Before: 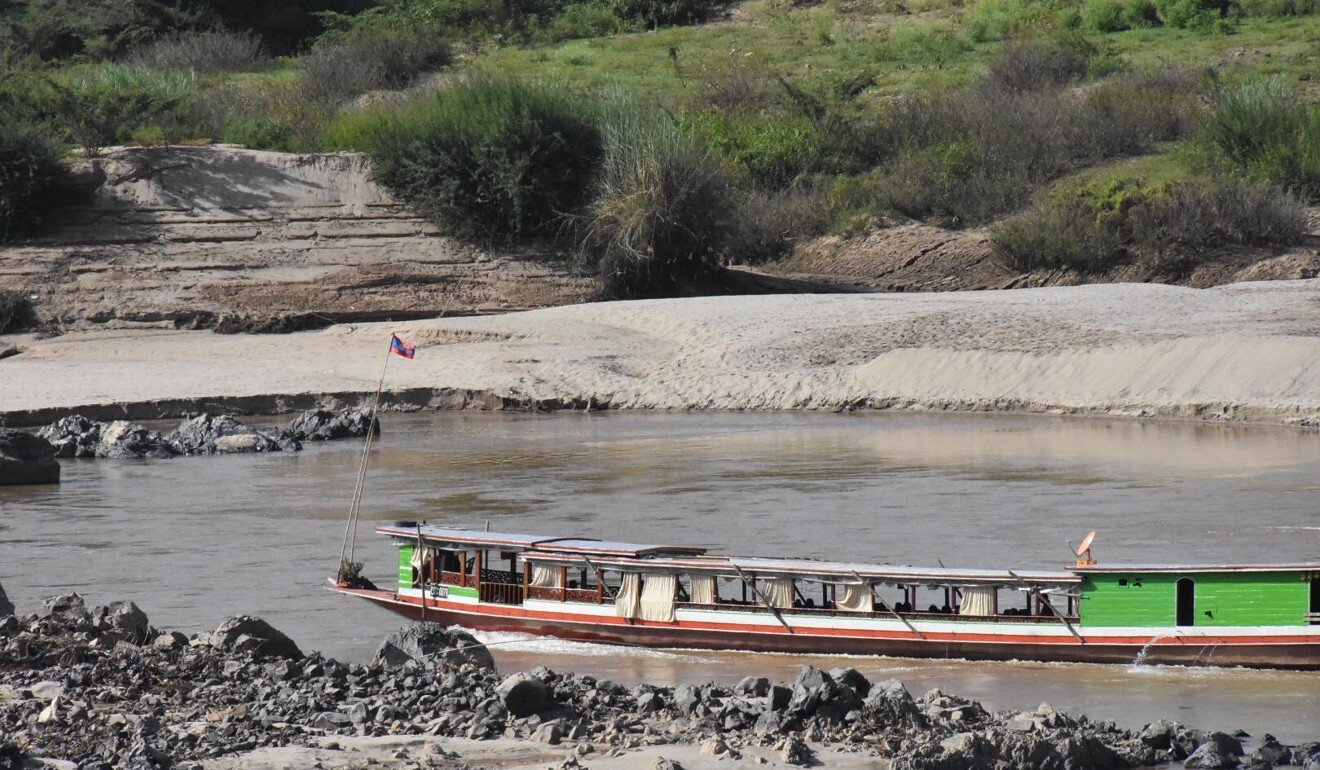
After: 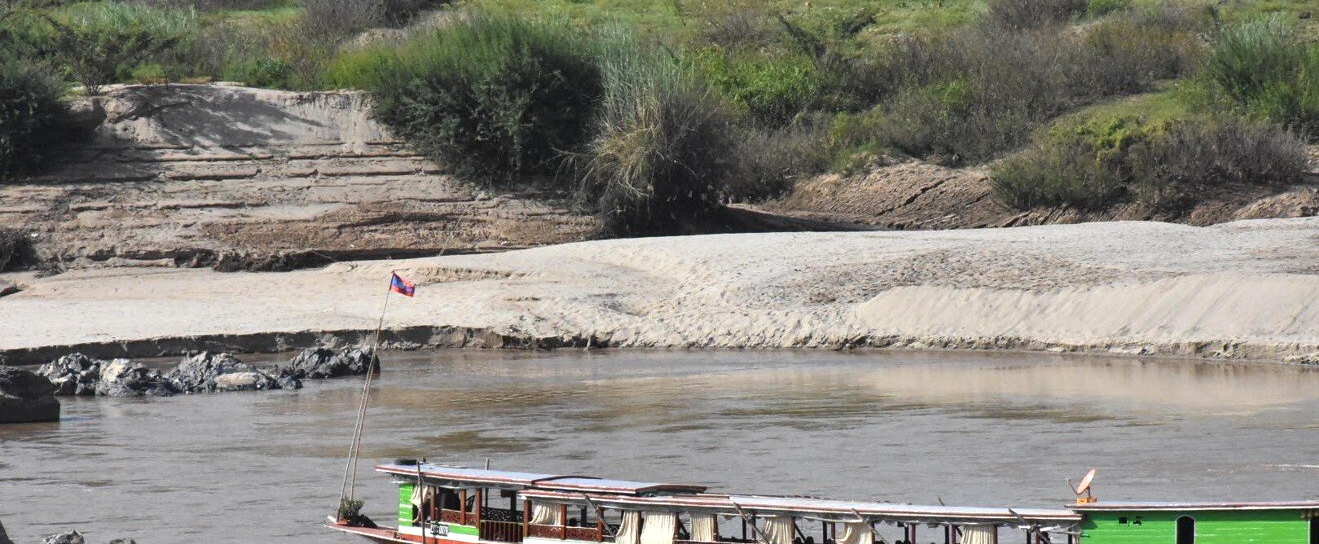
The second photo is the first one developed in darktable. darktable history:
shadows and highlights: soften with gaussian
crop and rotate: top 8.293%, bottom 20.996%
exposure: exposure 0.375 EV, compensate highlight preservation false
